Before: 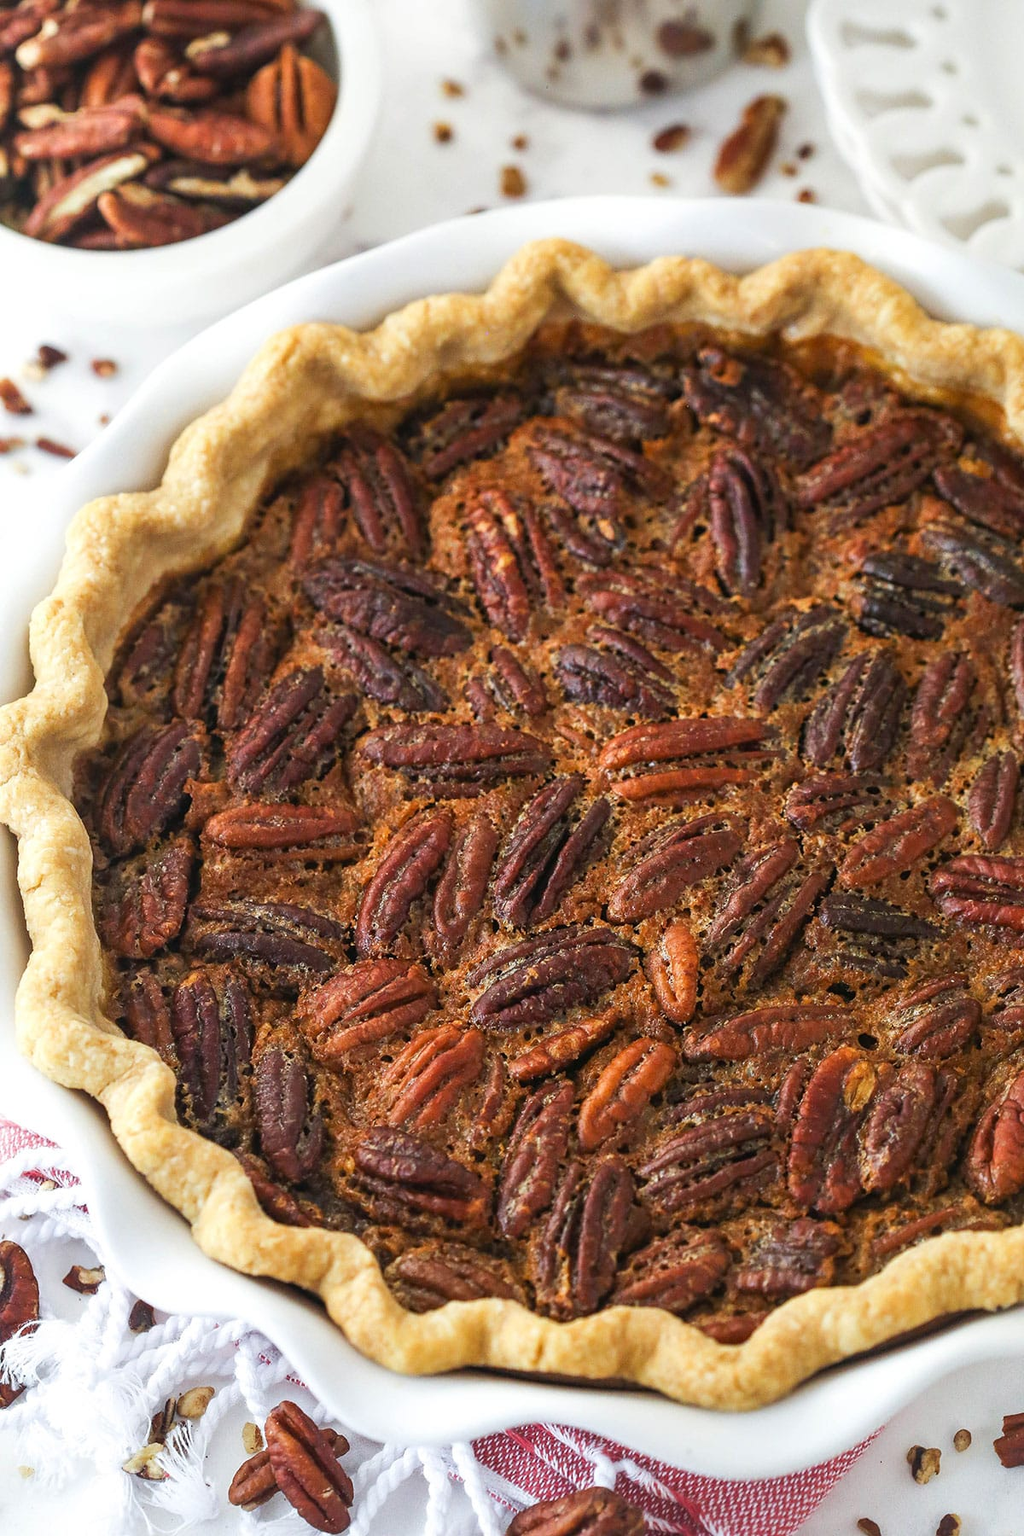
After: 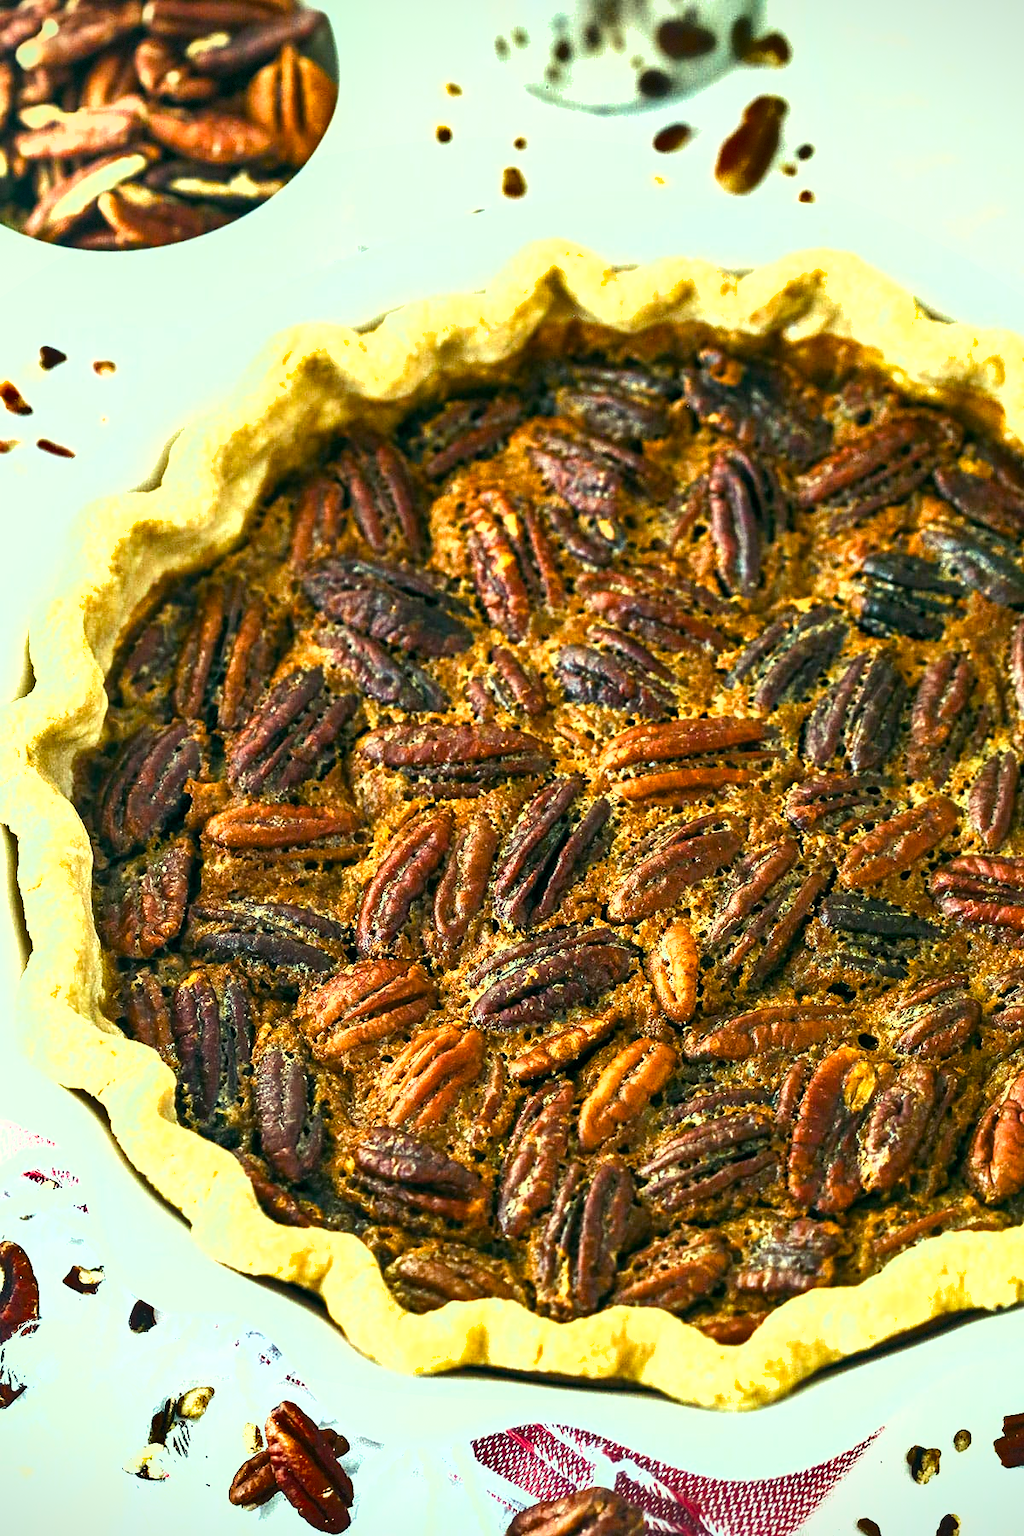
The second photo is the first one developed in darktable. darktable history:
vignetting: fall-off start 100%, fall-off radius 71%, brightness -0.434, saturation -0.2, width/height ratio 1.178, dithering 8-bit output, unbound false
exposure: exposure 0.559 EV, compensate highlight preservation false
color balance rgb: shadows lift › luminance -7.7%, shadows lift › chroma 2.13%, shadows lift › hue 165.27°, power › luminance -7.77%, power › chroma 1.1%, power › hue 215.88°, highlights gain › luminance 15.15%, highlights gain › chroma 7%, highlights gain › hue 125.57°, global offset › luminance -0.33%, global offset › chroma 0.11%, global offset › hue 165.27°, perceptual saturation grading › global saturation 24.42%, perceptual saturation grading › highlights -24.42%, perceptual saturation grading › mid-tones 24.42%, perceptual saturation grading › shadows 40%, perceptual brilliance grading › global brilliance -5%, perceptual brilliance grading › highlights 24.42%, perceptual brilliance grading › mid-tones 7%, perceptual brilliance grading › shadows -5%
shadows and highlights: low approximation 0.01, soften with gaussian
